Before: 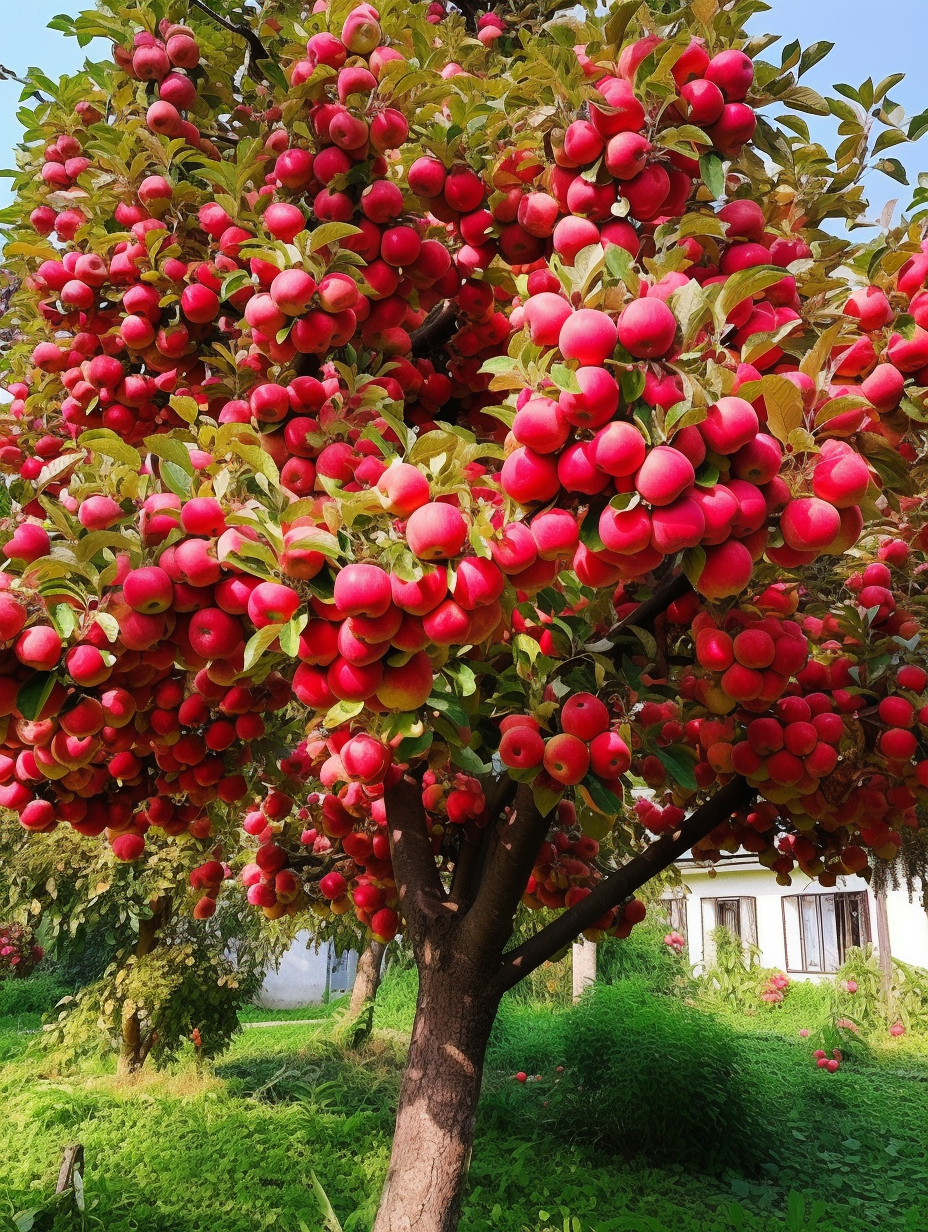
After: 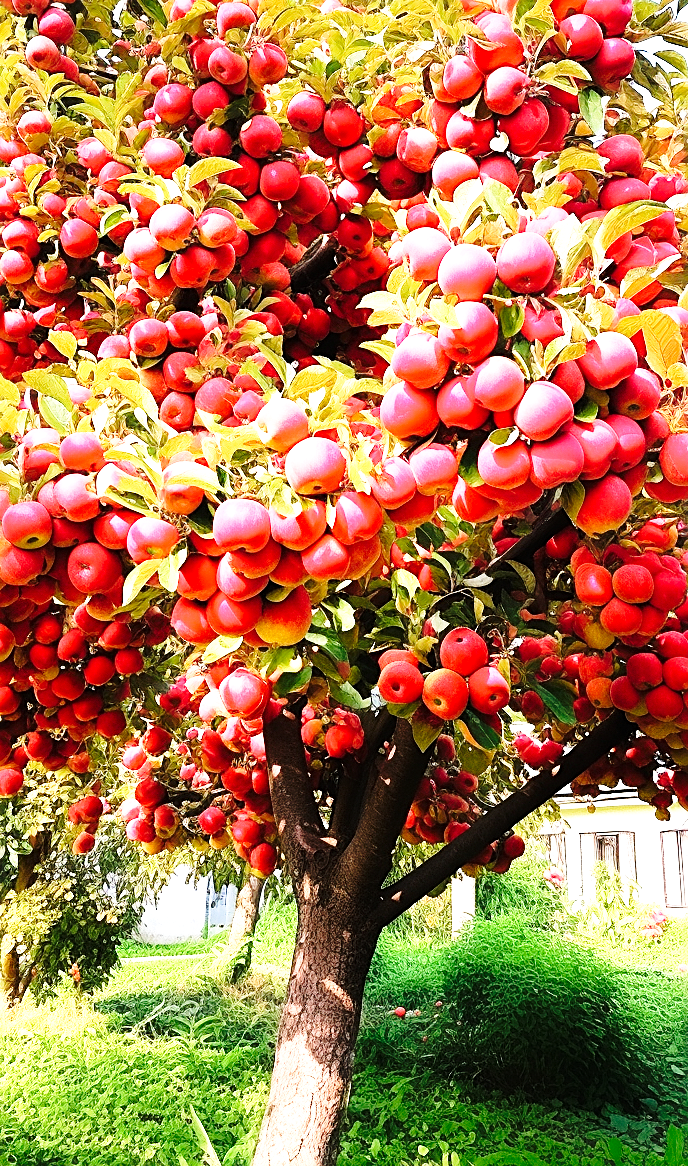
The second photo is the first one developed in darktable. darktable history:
sharpen: on, module defaults
exposure: exposure 0.492 EV, compensate highlight preservation false
crop and rotate: left 13.158%, top 5.331%, right 12.597%
base curve: curves: ch0 [(0, 0) (0.028, 0.03) (0.121, 0.232) (0.46, 0.748) (0.859, 0.968) (1, 1)], preserve colors none
tone equalizer: -8 EV -0.715 EV, -7 EV -0.692 EV, -6 EV -0.574 EV, -5 EV -0.389 EV, -3 EV 0.365 EV, -2 EV 0.6 EV, -1 EV 0.685 EV, +0 EV 0.771 EV
